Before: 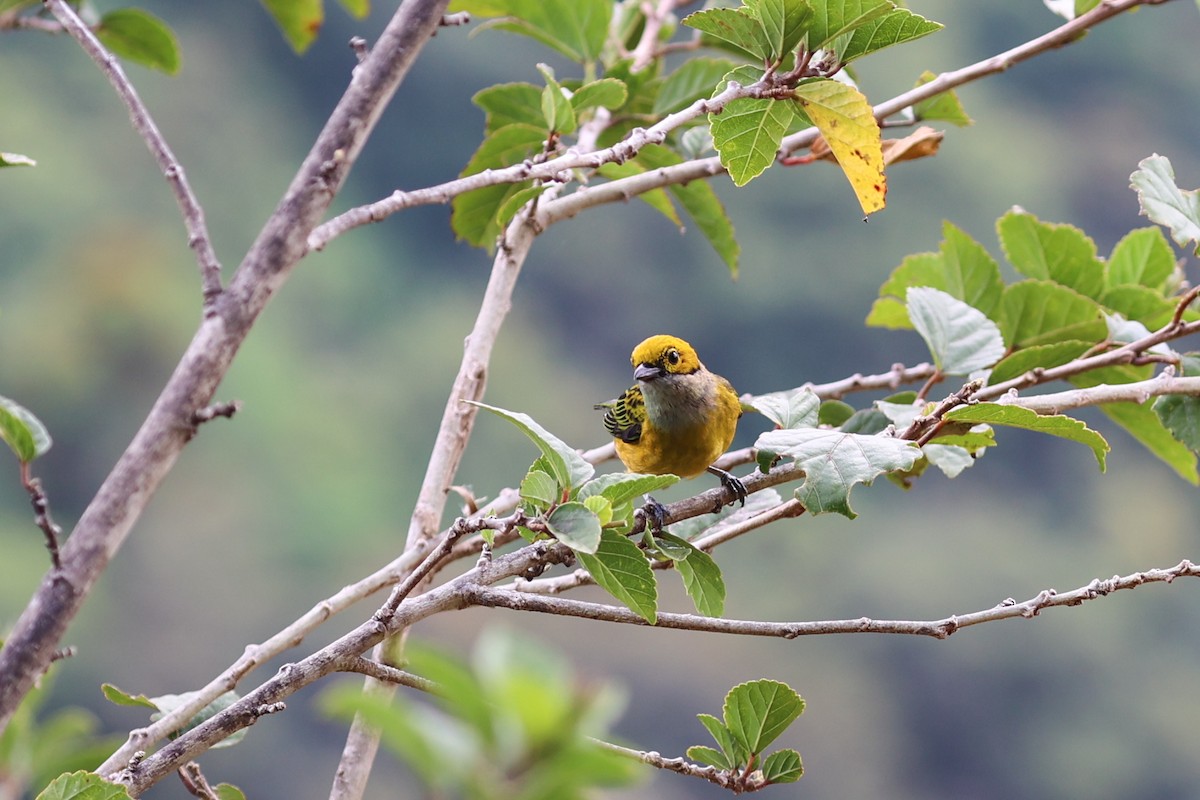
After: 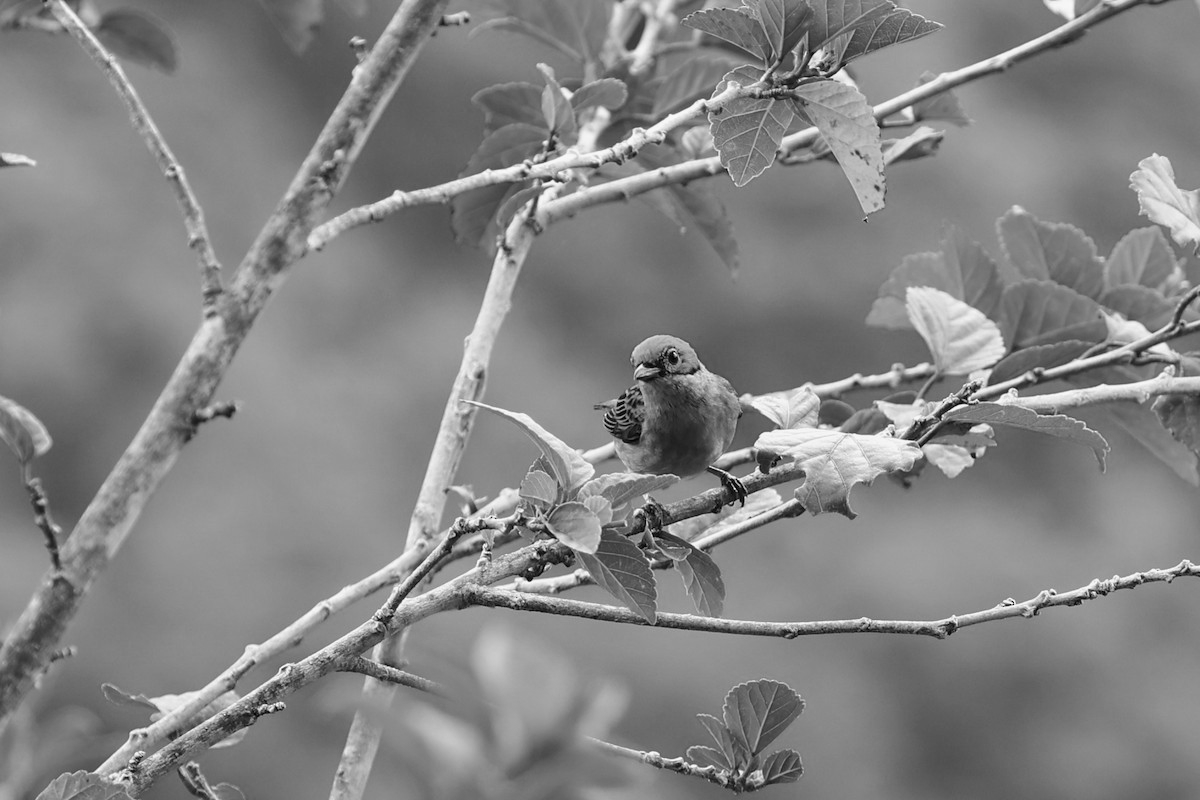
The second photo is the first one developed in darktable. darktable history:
white balance: red 0.98, blue 1.034
color calibration: output gray [0.18, 0.41, 0.41, 0], gray › normalize channels true, illuminant same as pipeline (D50), adaptation XYZ, x 0.346, y 0.359, gamut compression 0
